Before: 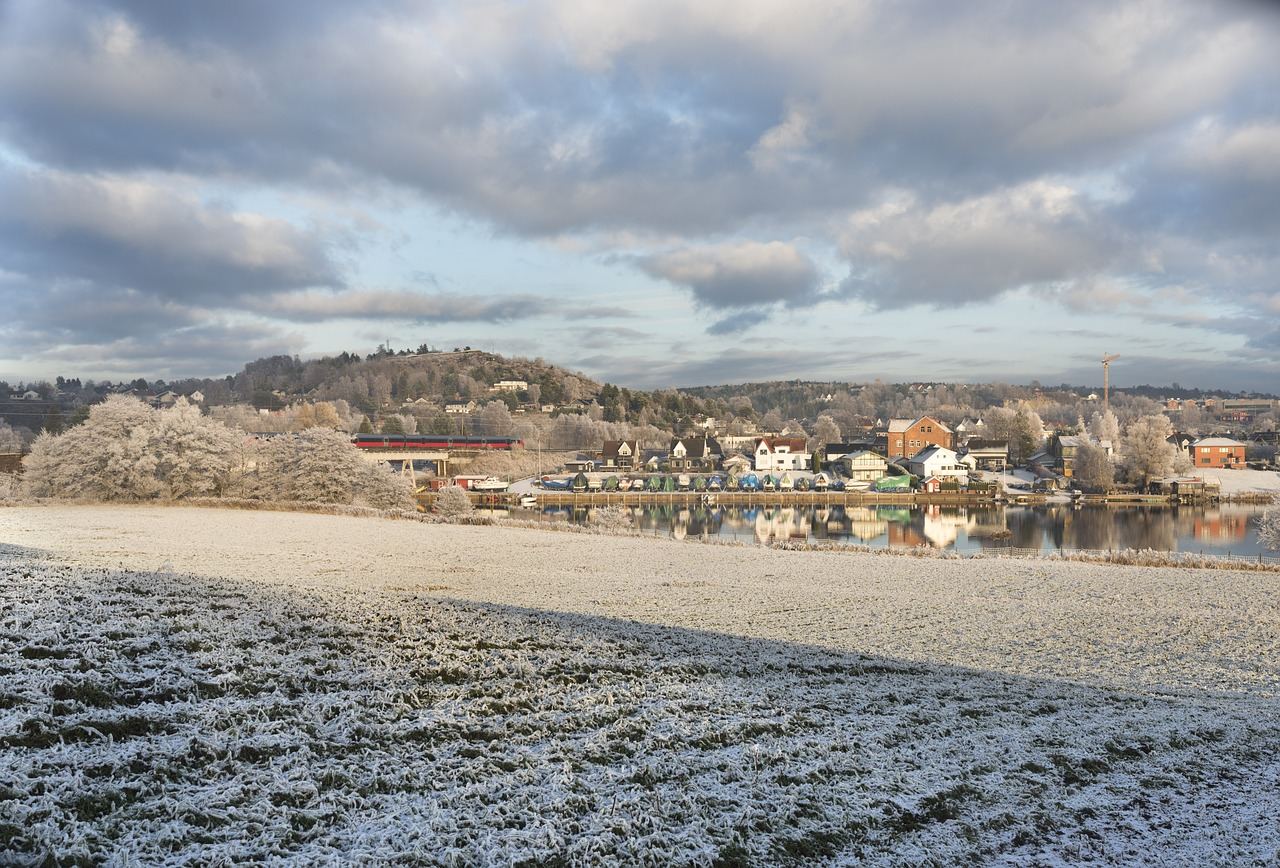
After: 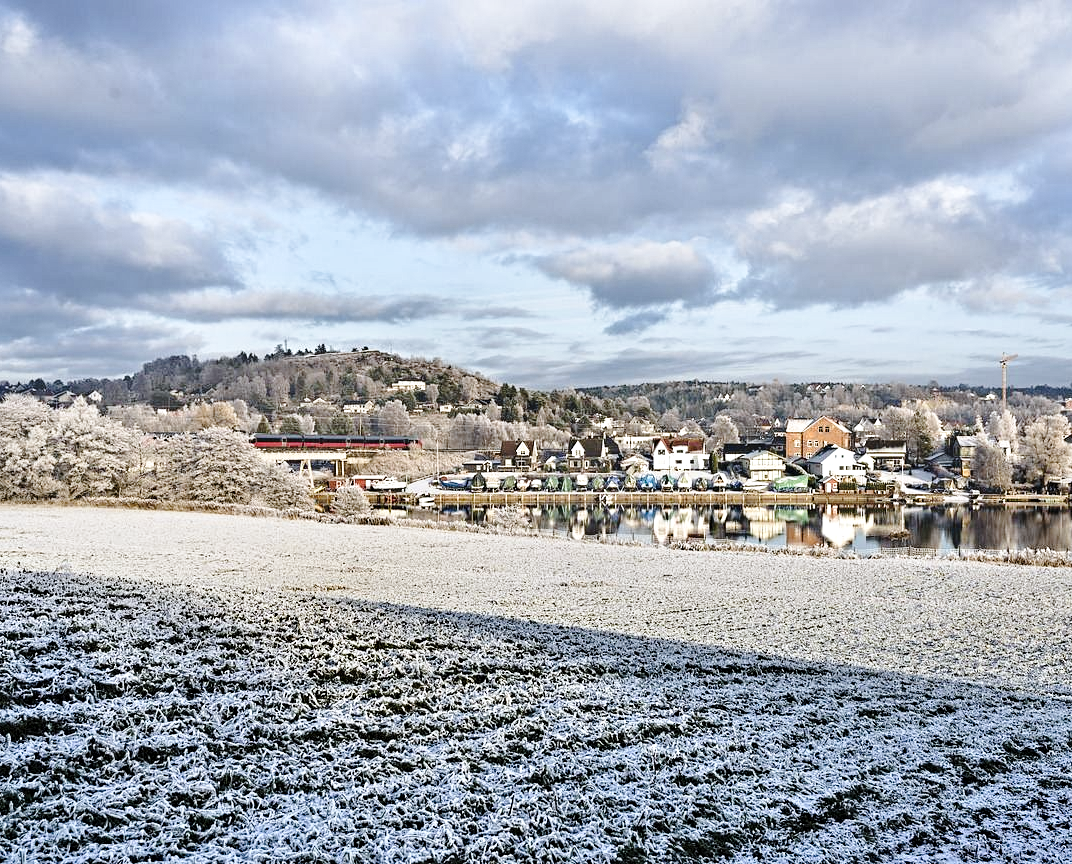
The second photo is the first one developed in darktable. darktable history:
white balance: red 0.954, blue 1.079
contrast equalizer: octaves 7, y [[0.5, 0.542, 0.583, 0.625, 0.667, 0.708], [0.5 ×6], [0.5 ×6], [0 ×6], [0 ×6]]
tone curve: curves: ch0 [(0, 0) (0.003, 0.015) (0.011, 0.019) (0.025, 0.027) (0.044, 0.041) (0.069, 0.055) (0.1, 0.079) (0.136, 0.099) (0.177, 0.149) (0.224, 0.216) (0.277, 0.292) (0.335, 0.383) (0.399, 0.474) (0.468, 0.556) (0.543, 0.632) (0.623, 0.711) (0.709, 0.789) (0.801, 0.871) (0.898, 0.944) (1, 1)], preserve colors none
crop: left 8.026%, right 7.374%
